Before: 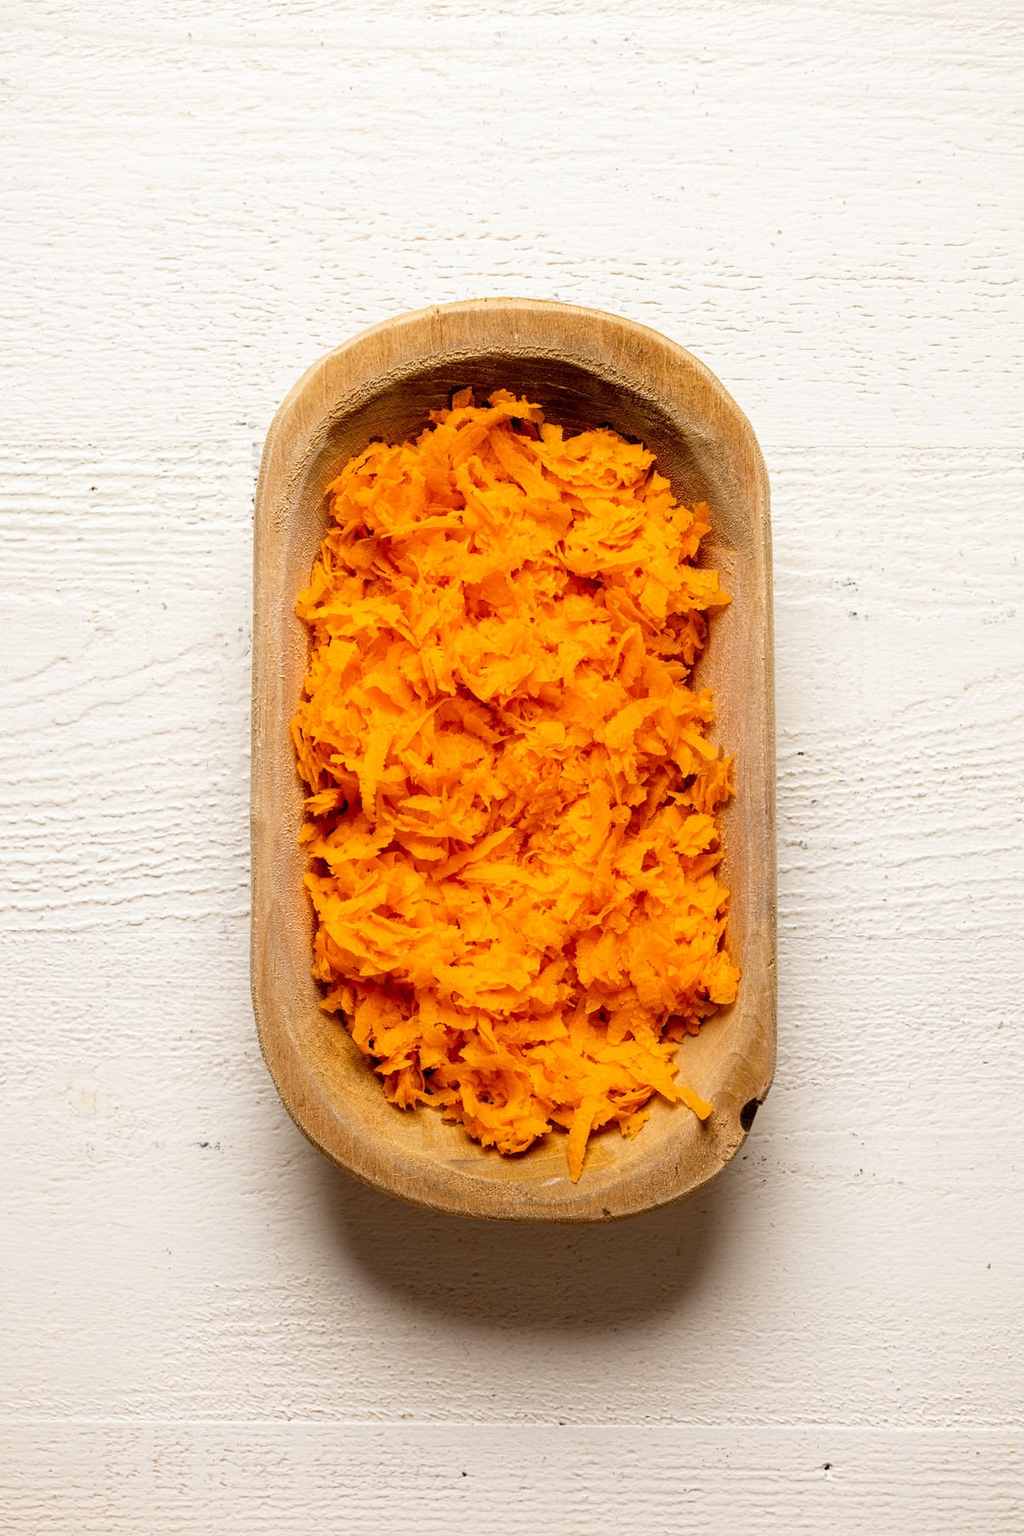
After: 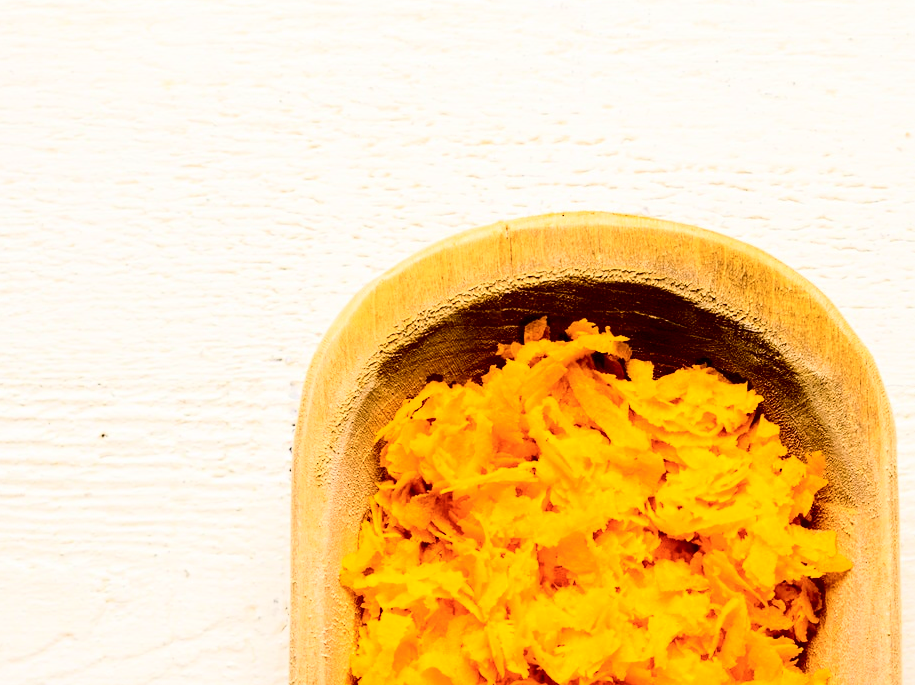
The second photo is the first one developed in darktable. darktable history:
tone curve: curves: ch0 [(0, 0) (0.003, 0.001) (0.011, 0.004) (0.025, 0.009) (0.044, 0.016) (0.069, 0.025) (0.1, 0.036) (0.136, 0.059) (0.177, 0.103) (0.224, 0.175) (0.277, 0.274) (0.335, 0.395) (0.399, 0.52) (0.468, 0.635) (0.543, 0.733) (0.623, 0.817) (0.709, 0.888) (0.801, 0.93) (0.898, 0.964) (1, 1)], color space Lab, independent channels, preserve colors none
crop: left 0.579%, top 7.627%, right 23.167%, bottom 54.275%
color balance rgb: perceptual saturation grading › global saturation 30%, global vibrance 20%
